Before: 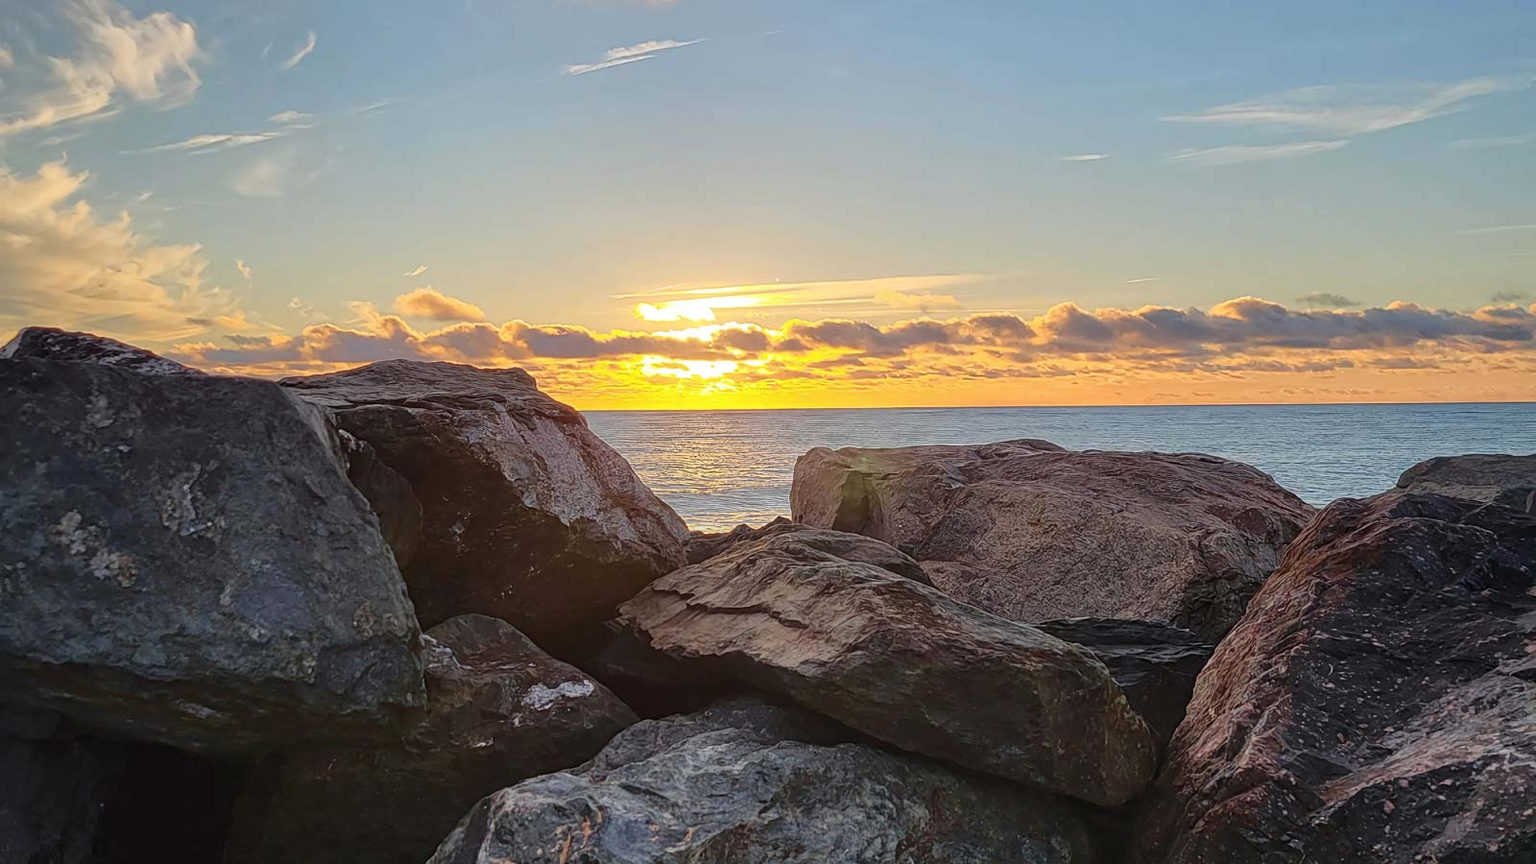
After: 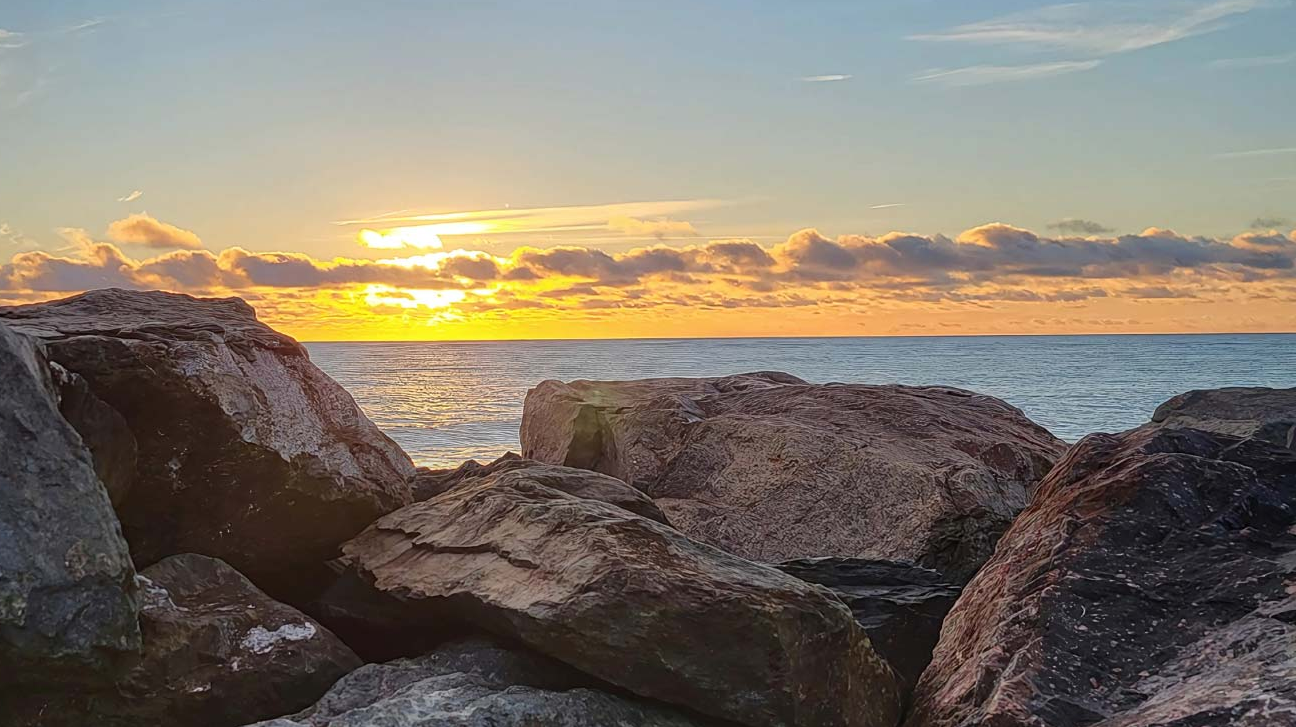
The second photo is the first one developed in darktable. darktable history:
crop: left 18.952%, top 9.576%, right 0%, bottom 9.574%
